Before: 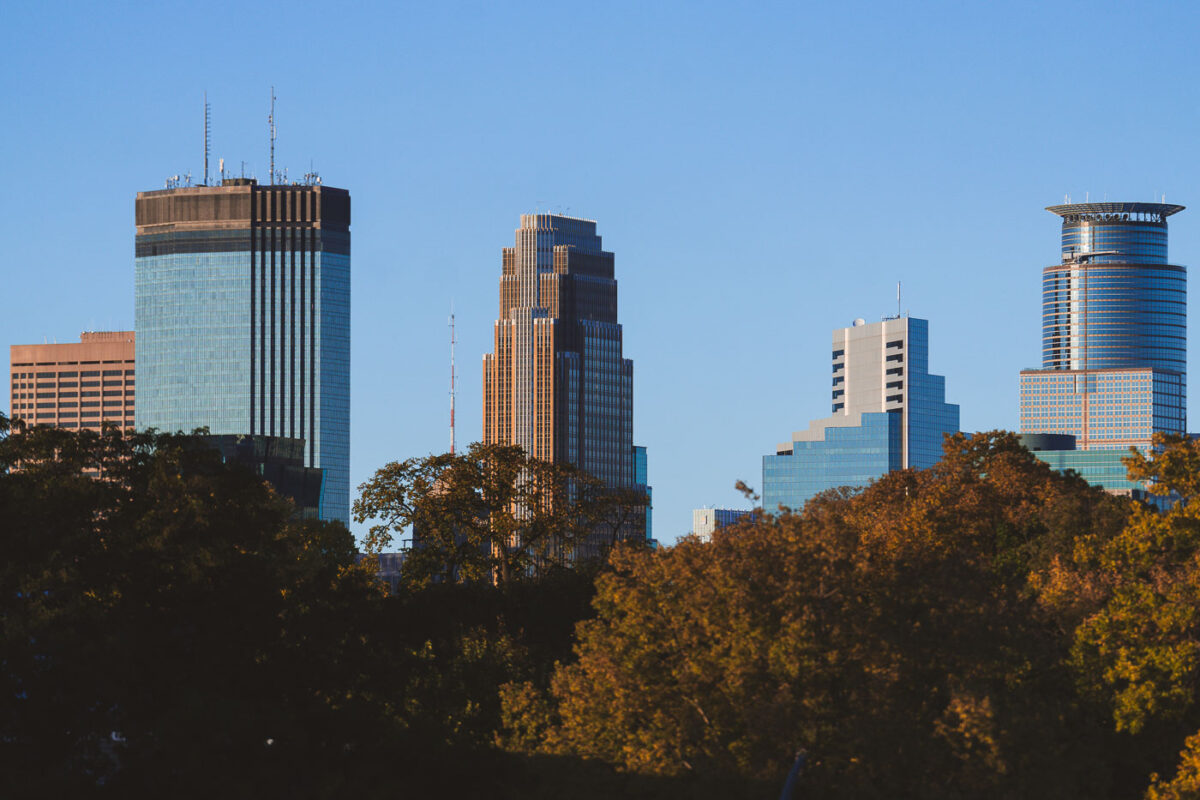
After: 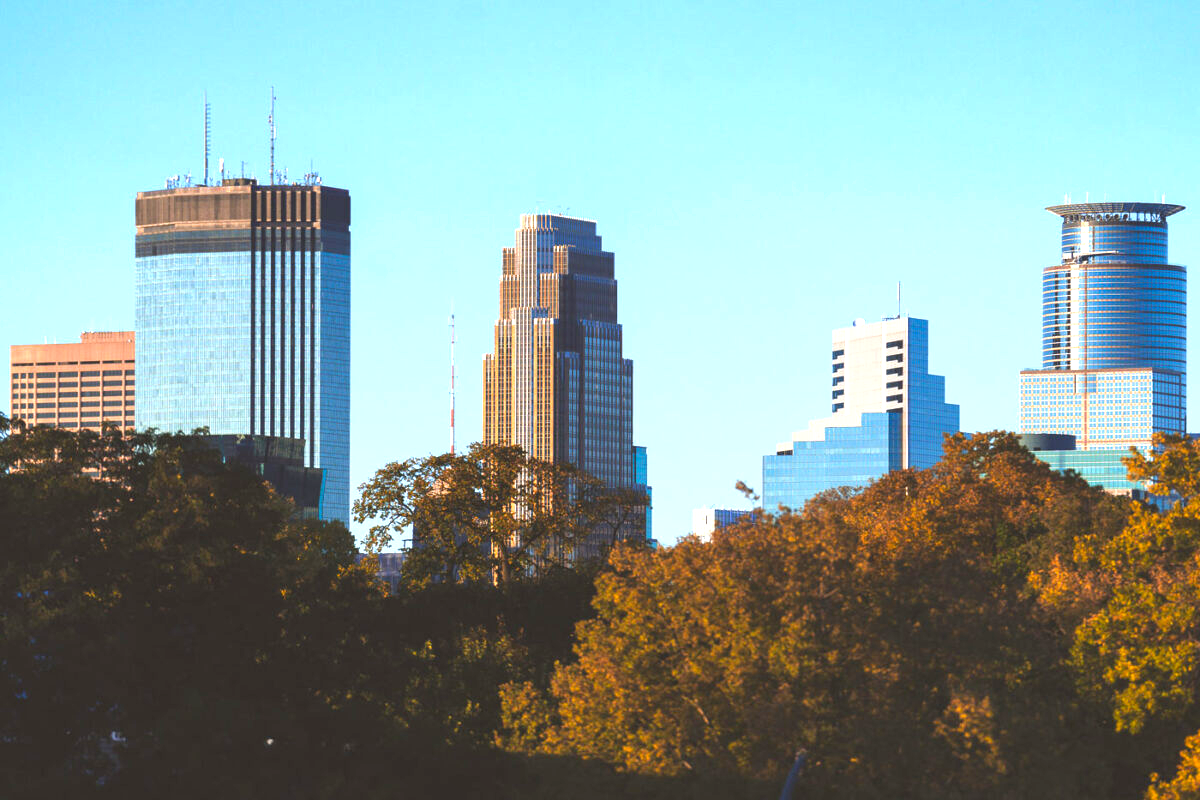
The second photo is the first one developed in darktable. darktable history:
exposure: black level correction 0, exposure 1.195 EV, compensate exposure bias true, compensate highlight preservation false
shadows and highlights: shadows 26, highlights -25.75
color balance rgb: perceptual saturation grading › global saturation 9.762%
